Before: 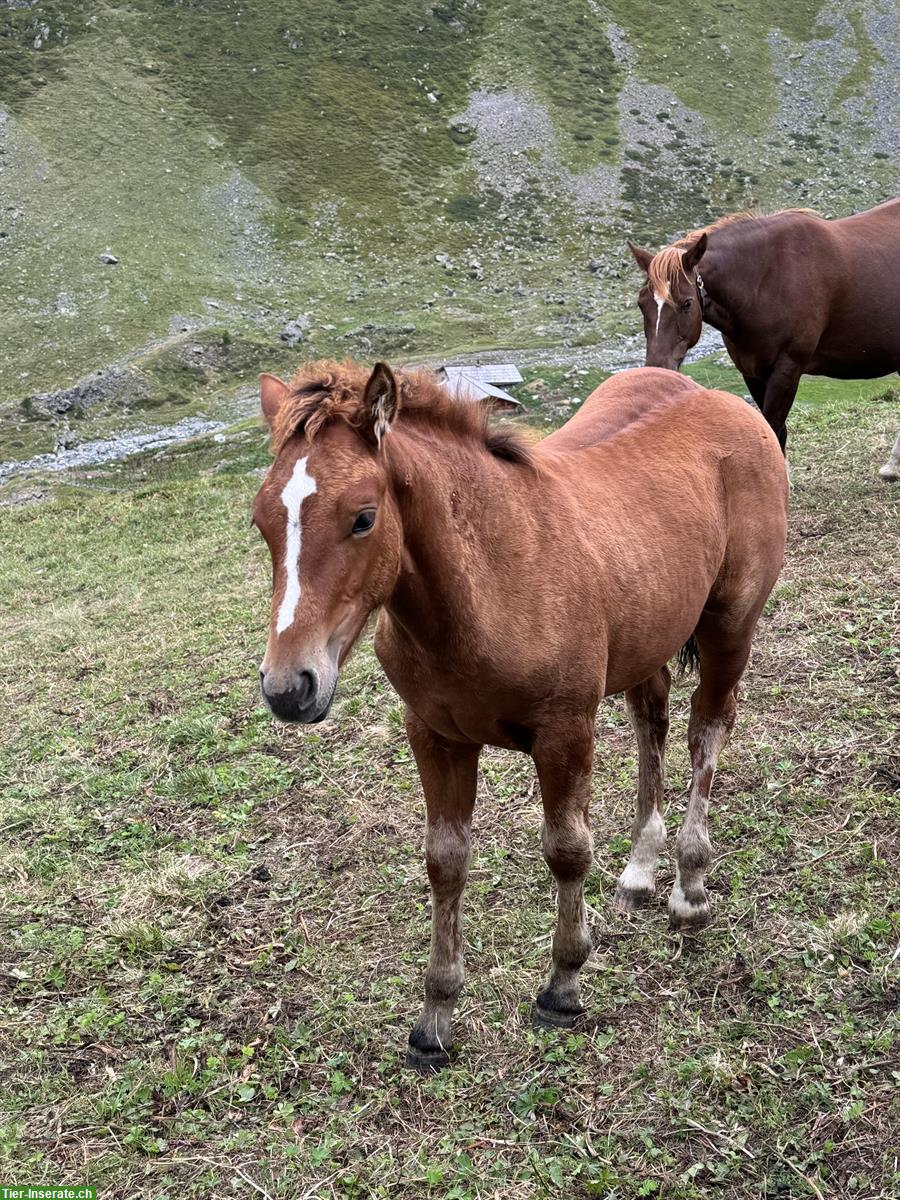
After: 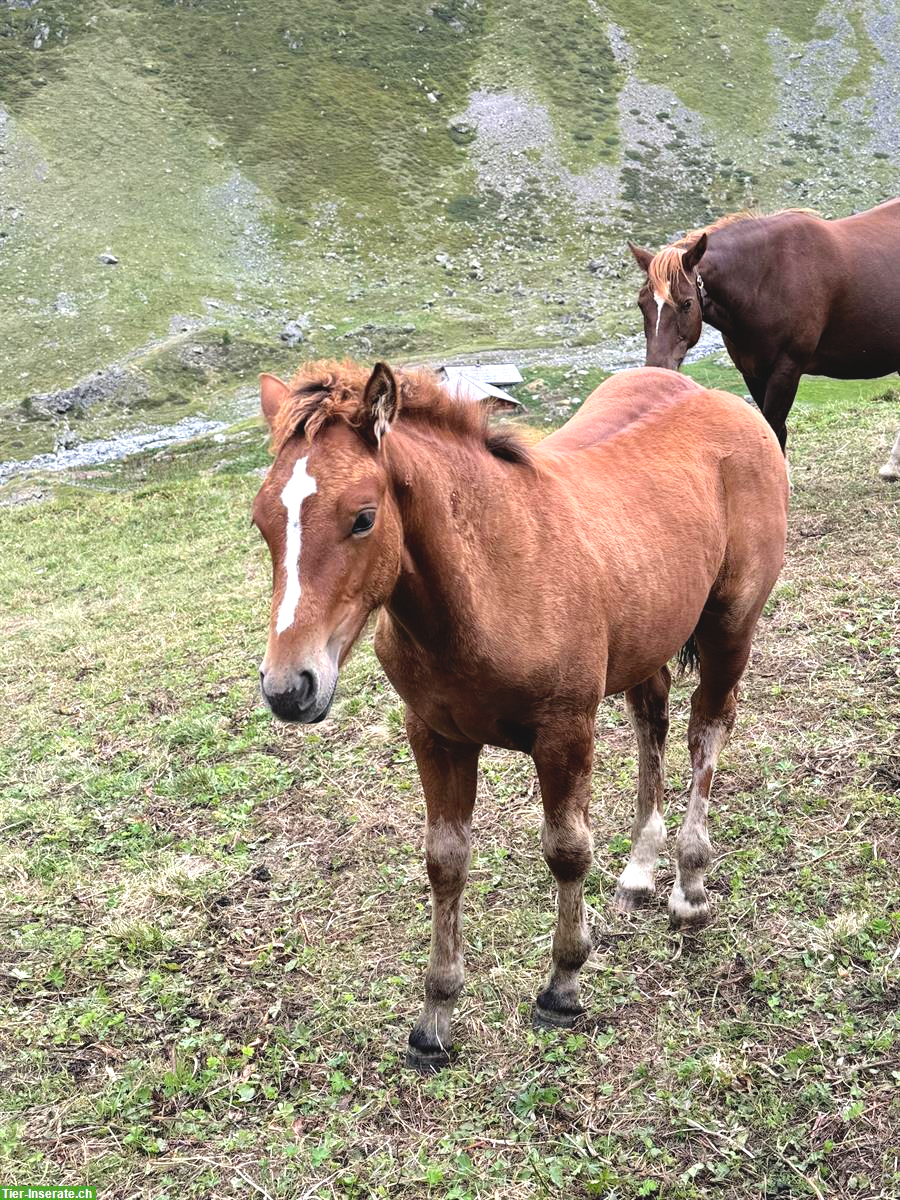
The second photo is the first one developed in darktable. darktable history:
tone equalizer: -8 EV -0.718 EV, -7 EV -0.675 EV, -6 EV -0.571 EV, -5 EV -0.422 EV, -3 EV 0.365 EV, -2 EV 0.6 EV, -1 EV 0.675 EV, +0 EV 0.742 EV
exposure: exposure -0.001 EV, compensate highlight preservation false
contrast brightness saturation: contrast -0.097, brightness 0.048, saturation 0.078
